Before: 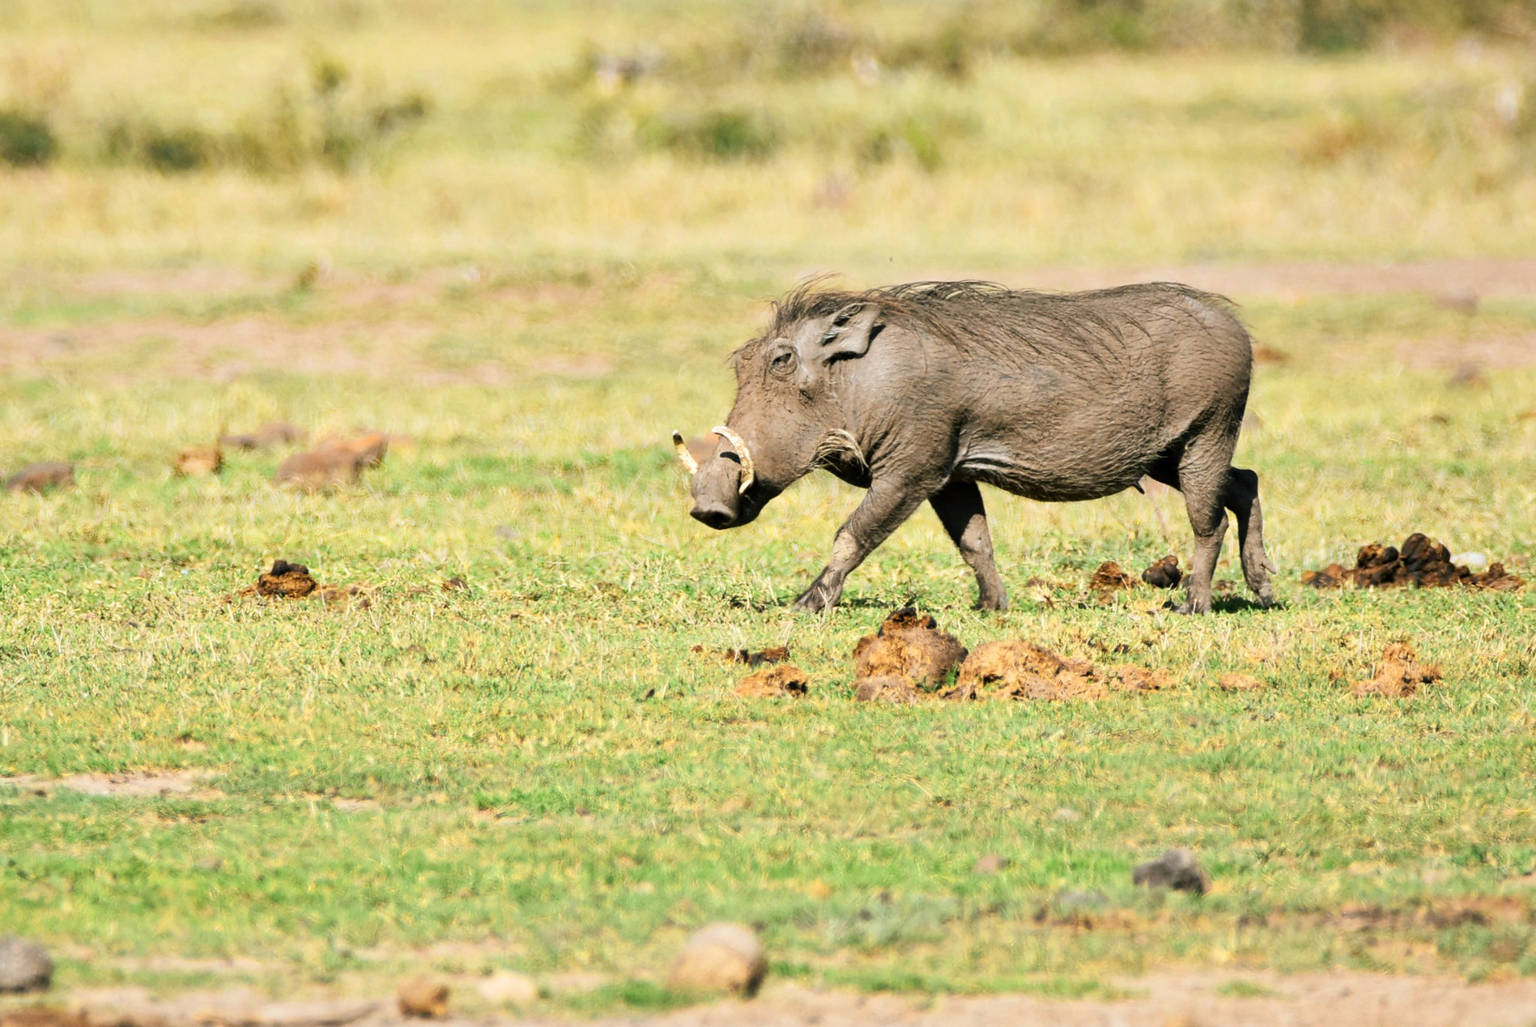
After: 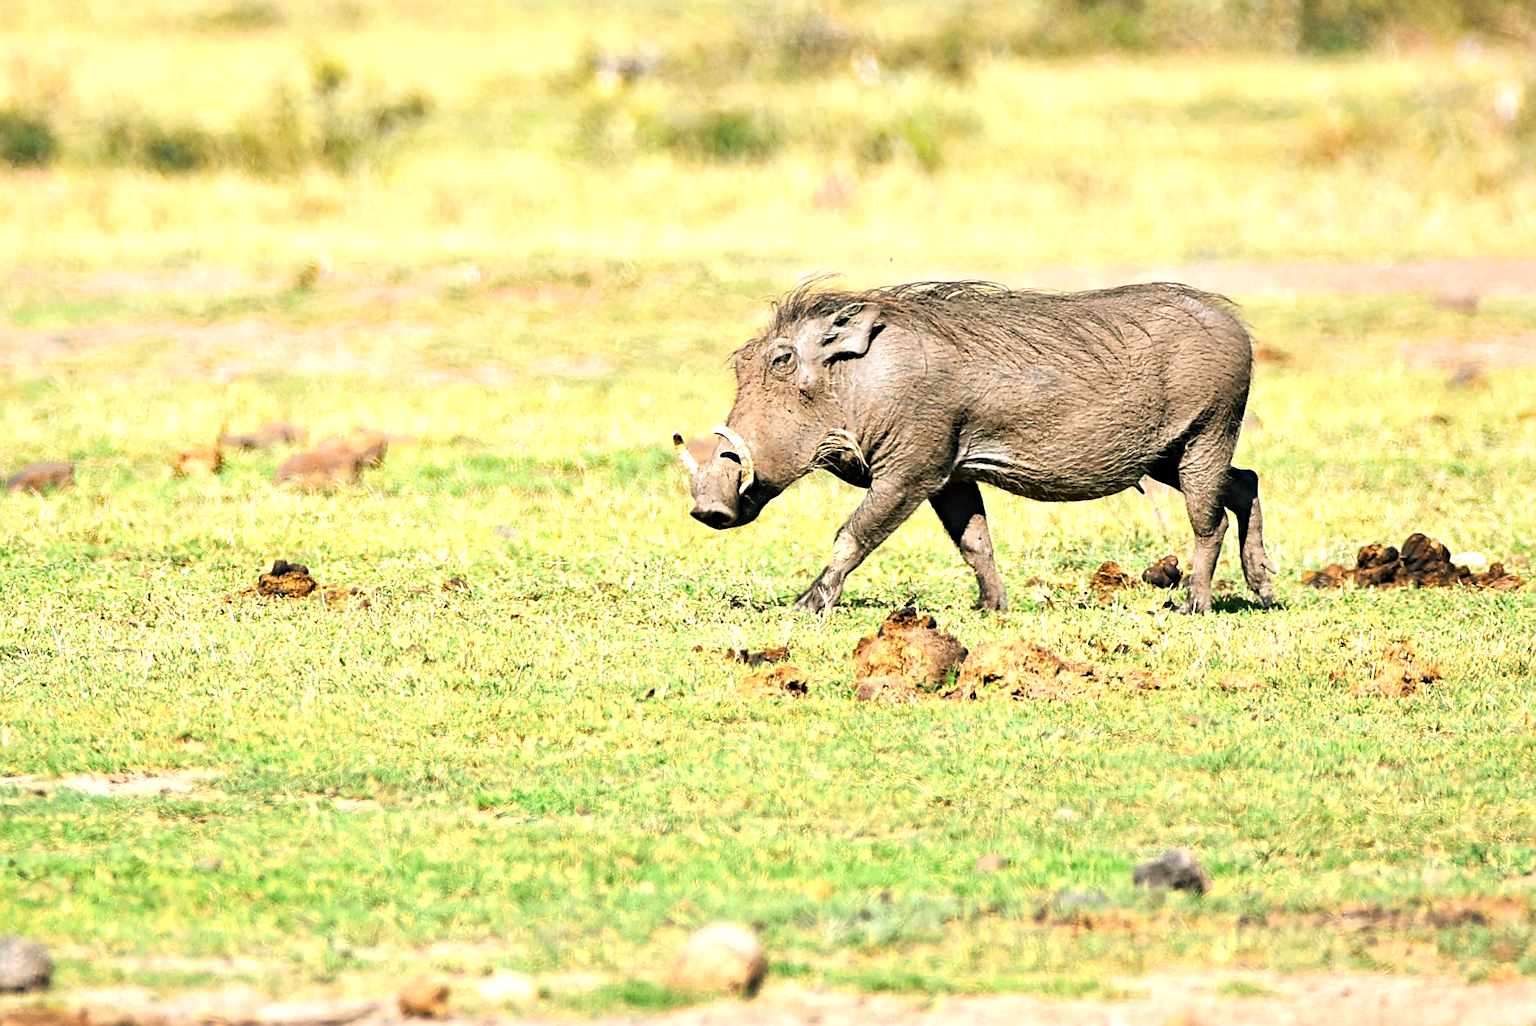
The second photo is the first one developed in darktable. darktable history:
exposure: exposure 0.606 EV, compensate exposure bias true, compensate highlight preservation false
sharpen: on, module defaults
tone equalizer: smoothing 1
haze removal: compatibility mode true, adaptive false
